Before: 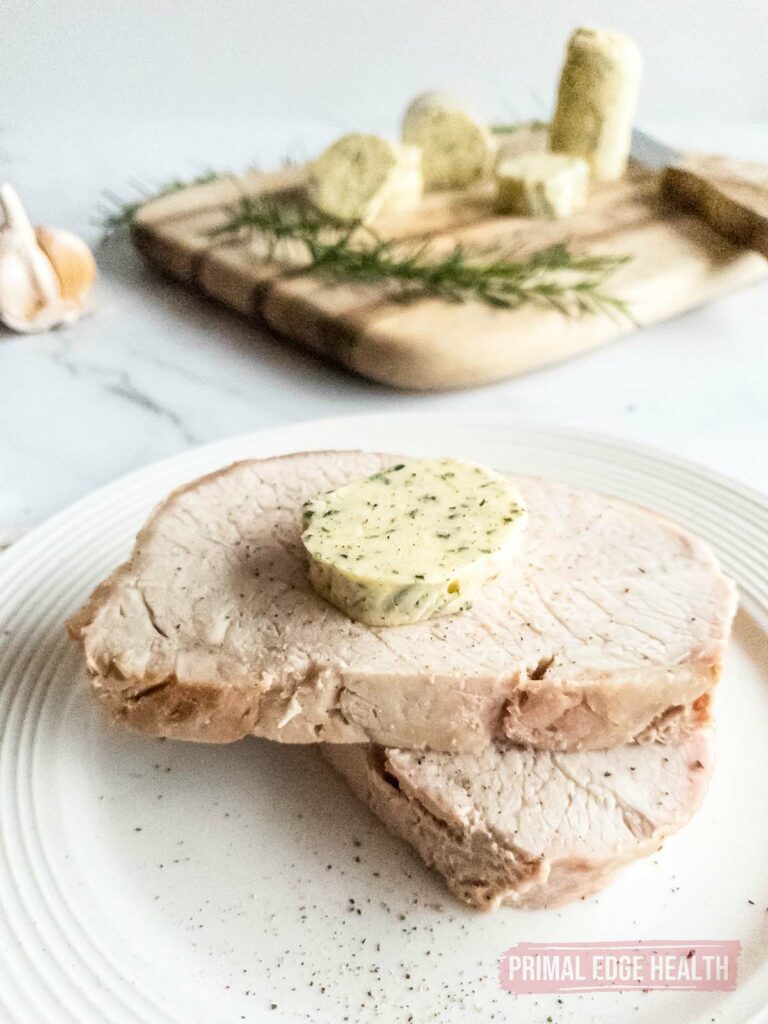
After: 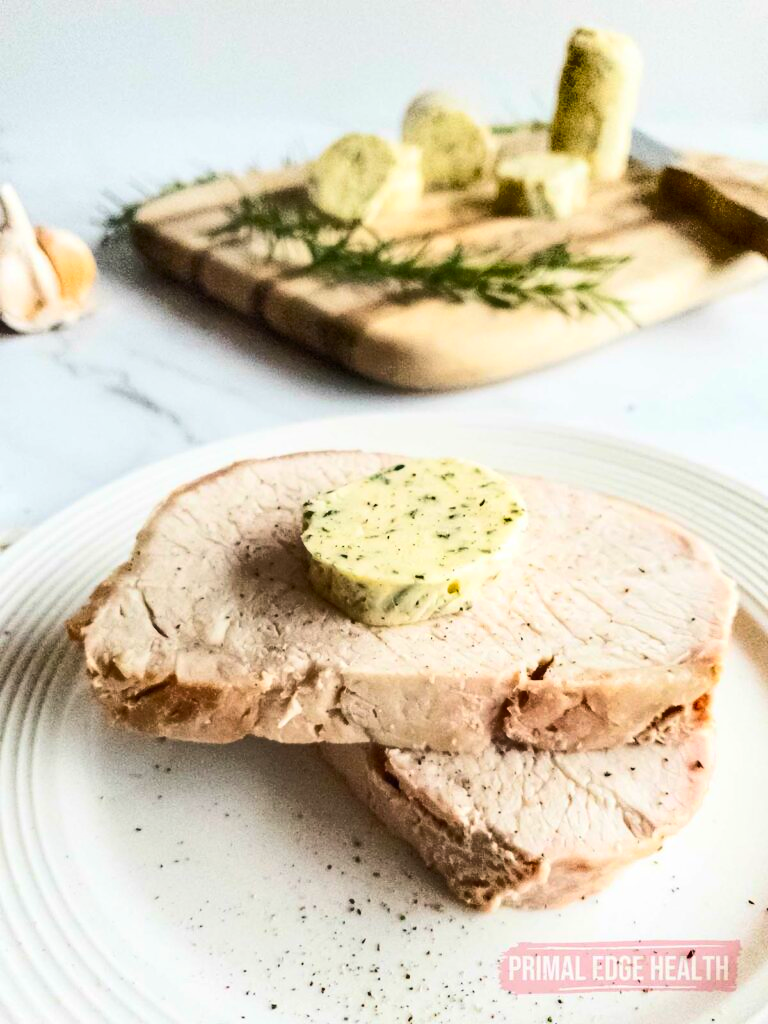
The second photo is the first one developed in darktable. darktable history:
shadows and highlights: shadows 58.52, soften with gaussian
contrast brightness saturation: contrast 0.203, brightness 0.158, saturation 0.218
color balance rgb: shadows lift › luminance -9.012%, perceptual saturation grading › global saturation 0.762%
